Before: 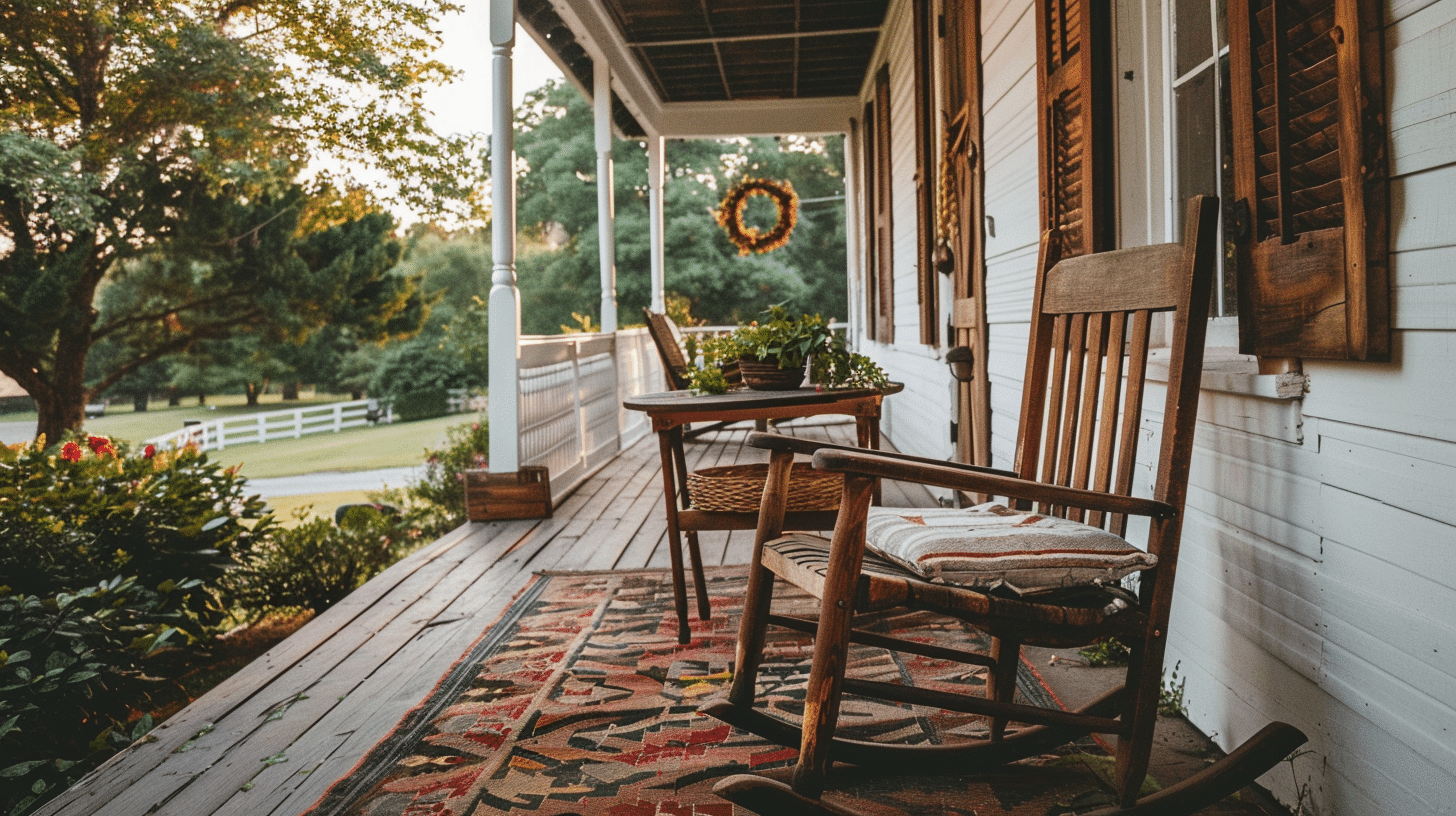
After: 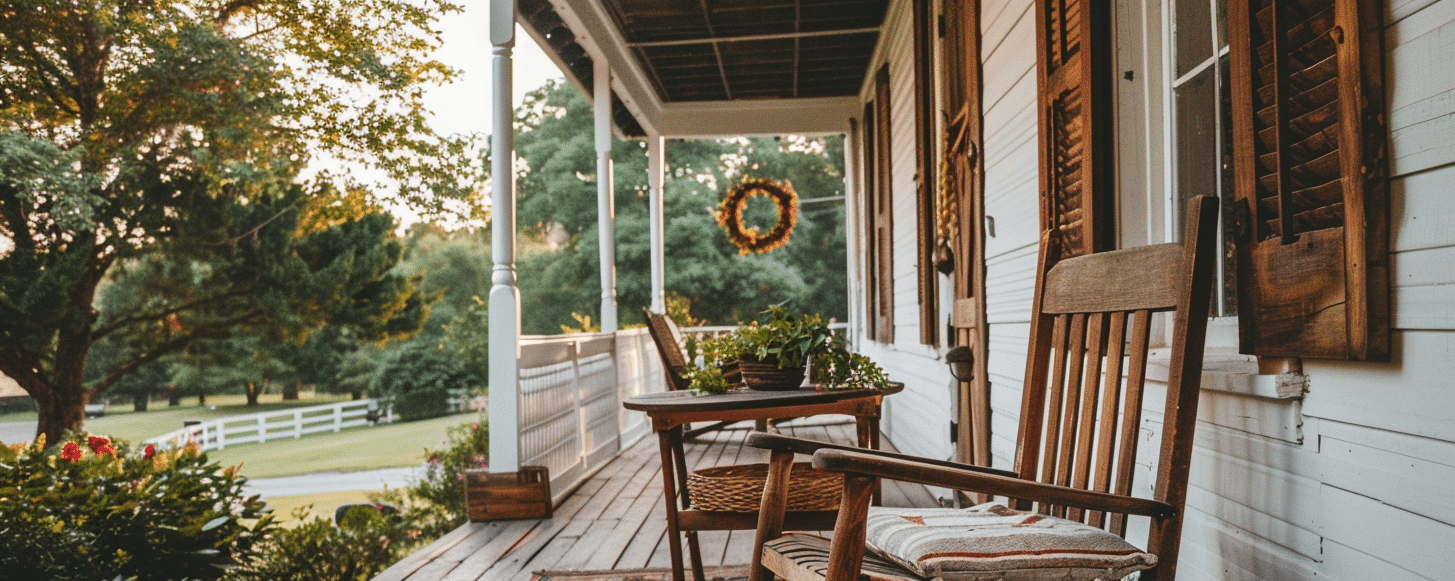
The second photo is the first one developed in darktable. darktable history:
crop: right 0.001%, bottom 28.756%
